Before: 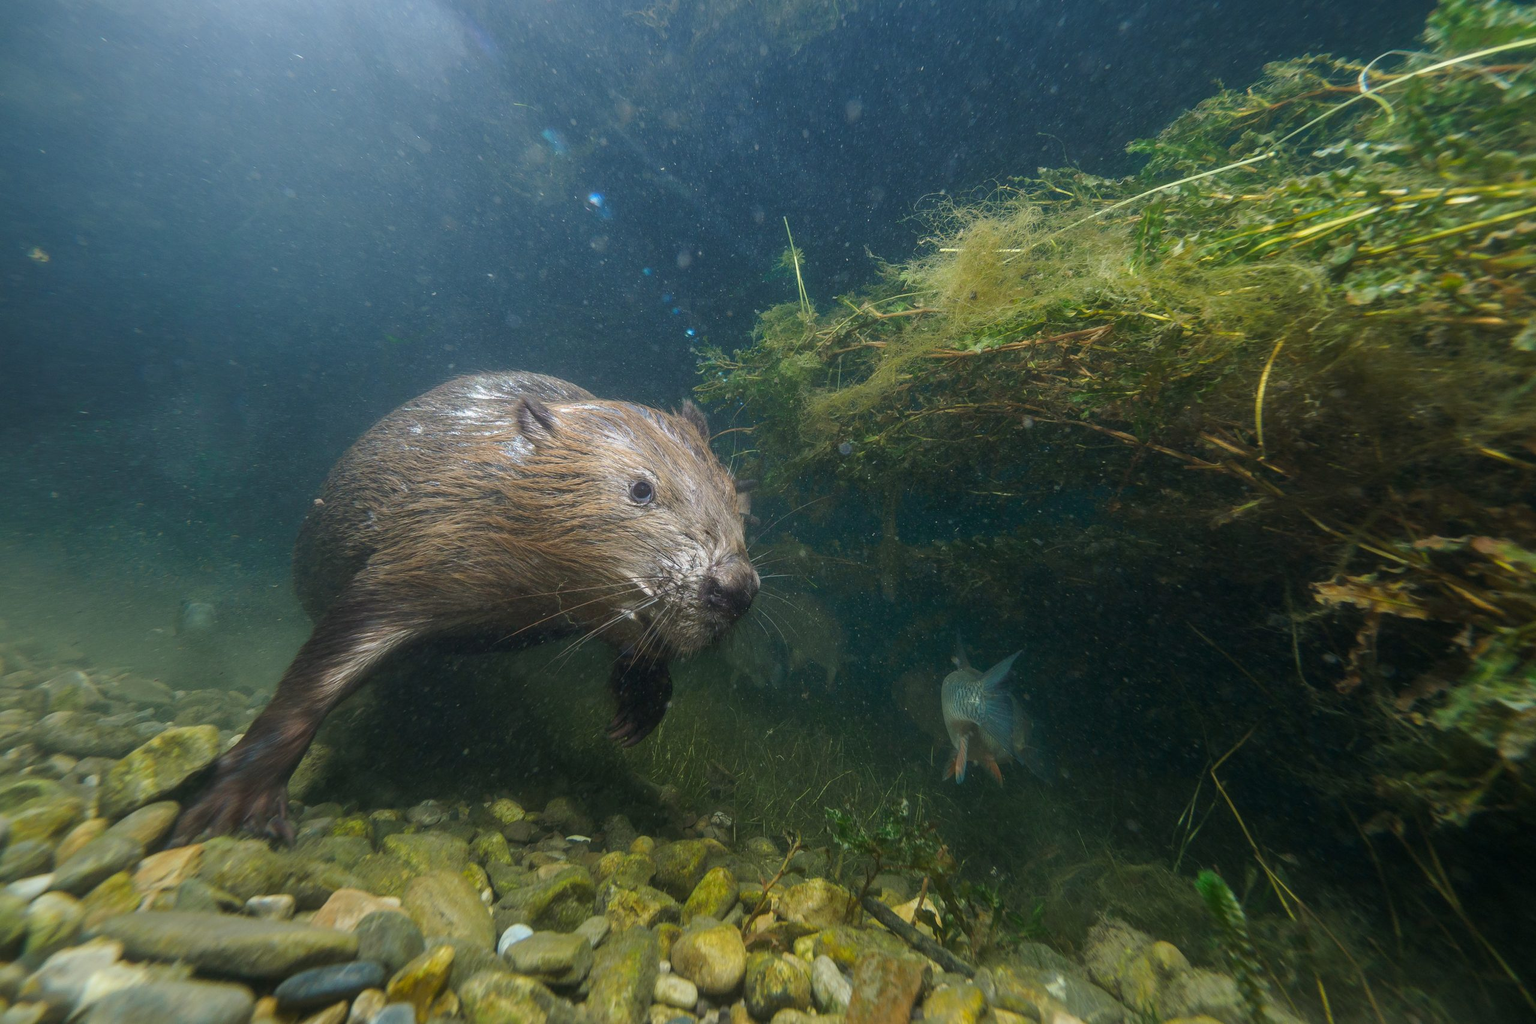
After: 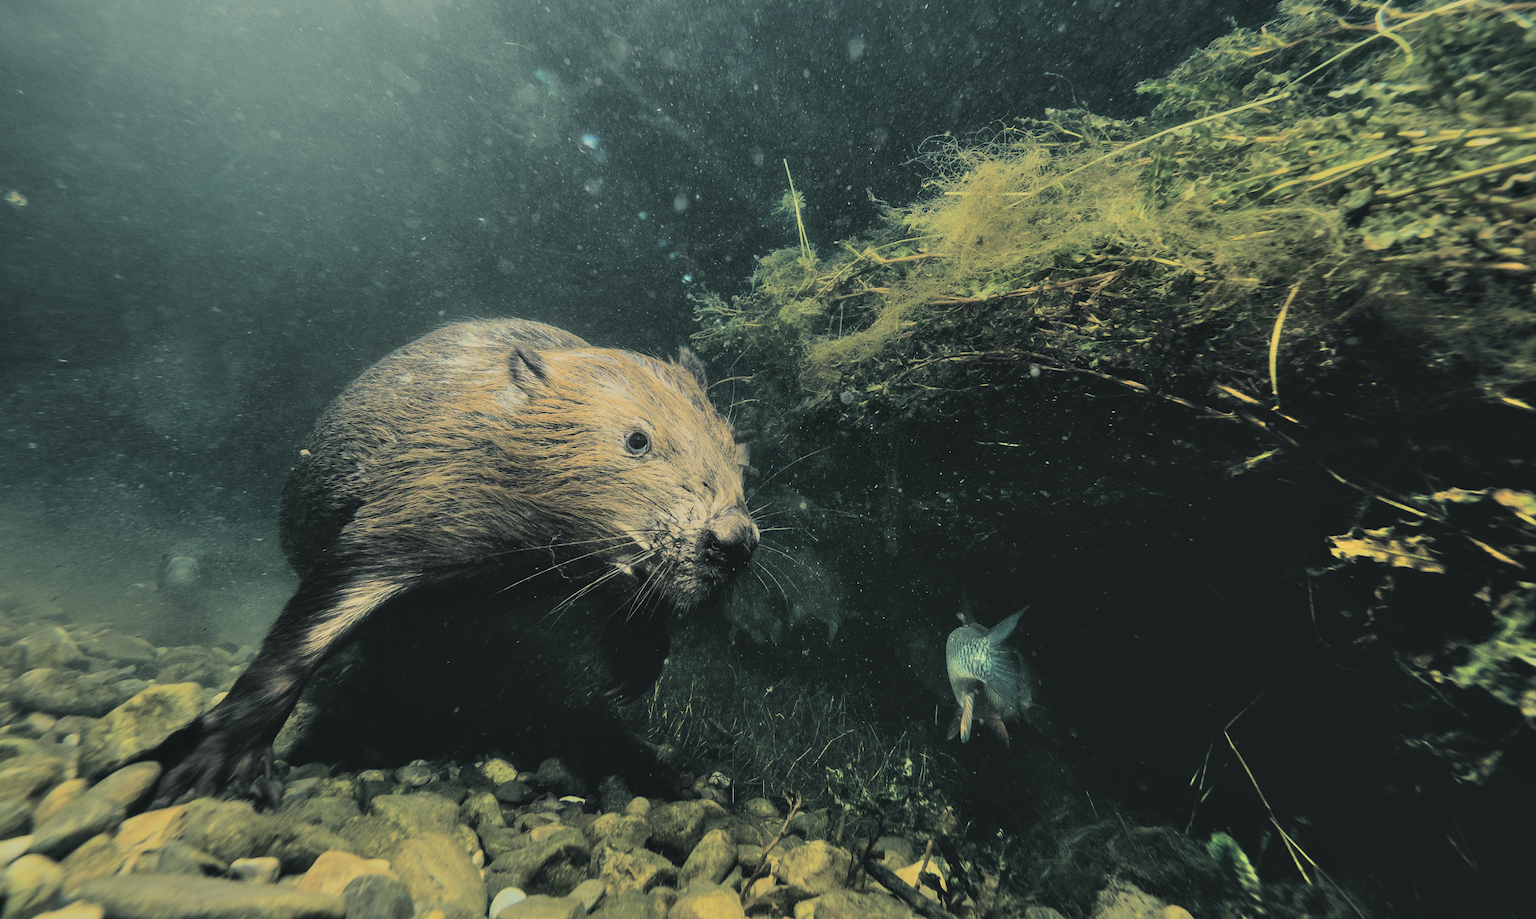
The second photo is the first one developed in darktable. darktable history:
crop: left 1.507%, top 6.147%, right 1.379%, bottom 6.637%
filmic rgb: black relative exposure -5 EV, hardness 2.88, contrast 1.3, highlights saturation mix -30%
color balance rgb: shadows lift › chroma 2%, shadows lift › hue 217.2°, power › hue 60°, highlights gain › chroma 1%, highlights gain › hue 69.6°, global offset › luminance -0.5%, perceptual saturation grading › global saturation 15%, global vibrance 15%
white balance: red 1.08, blue 0.791
contrast brightness saturation: contrast -0.26, saturation -0.43
tone curve: curves: ch0 [(0, 0.017) (0.091, 0.04) (0.296, 0.276) (0.439, 0.482) (0.64, 0.729) (0.785, 0.817) (0.995, 0.917)]; ch1 [(0, 0) (0.384, 0.365) (0.463, 0.447) (0.486, 0.474) (0.503, 0.497) (0.526, 0.52) (0.555, 0.564) (0.578, 0.589) (0.638, 0.66) (0.766, 0.773) (1, 1)]; ch2 [(0, 0) (0.374, 0.344) (0.446, 0.443) (0.501, 0.509) (0.528, 0.522) (0.569, 0.593) (0.61, 0.646) (0.666, 0.688) (1, 1)], color space Lab, independent channels, preserve colors none
split-toning: shadows › hue 201.6°, shadows › saturation 0.16, highlights › hue 50.4°, highlights › saturation 0.2, balance -49.9
shadows and highlights: highlights color adjustment 0%, low approximation 0.01, soften with gaussian
